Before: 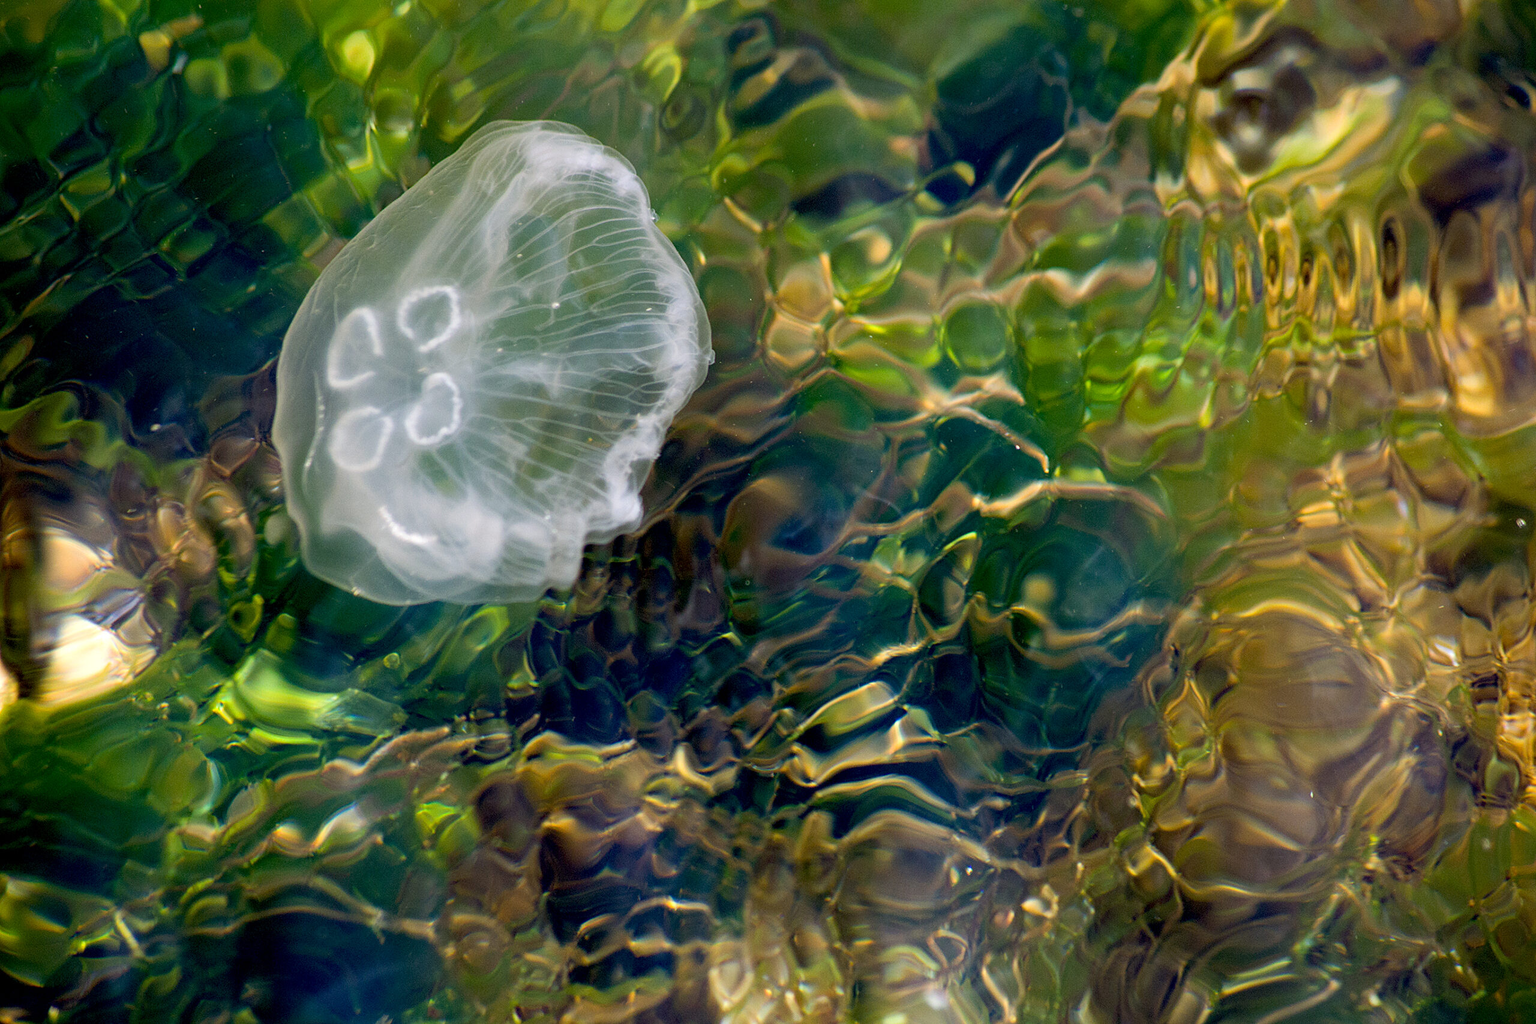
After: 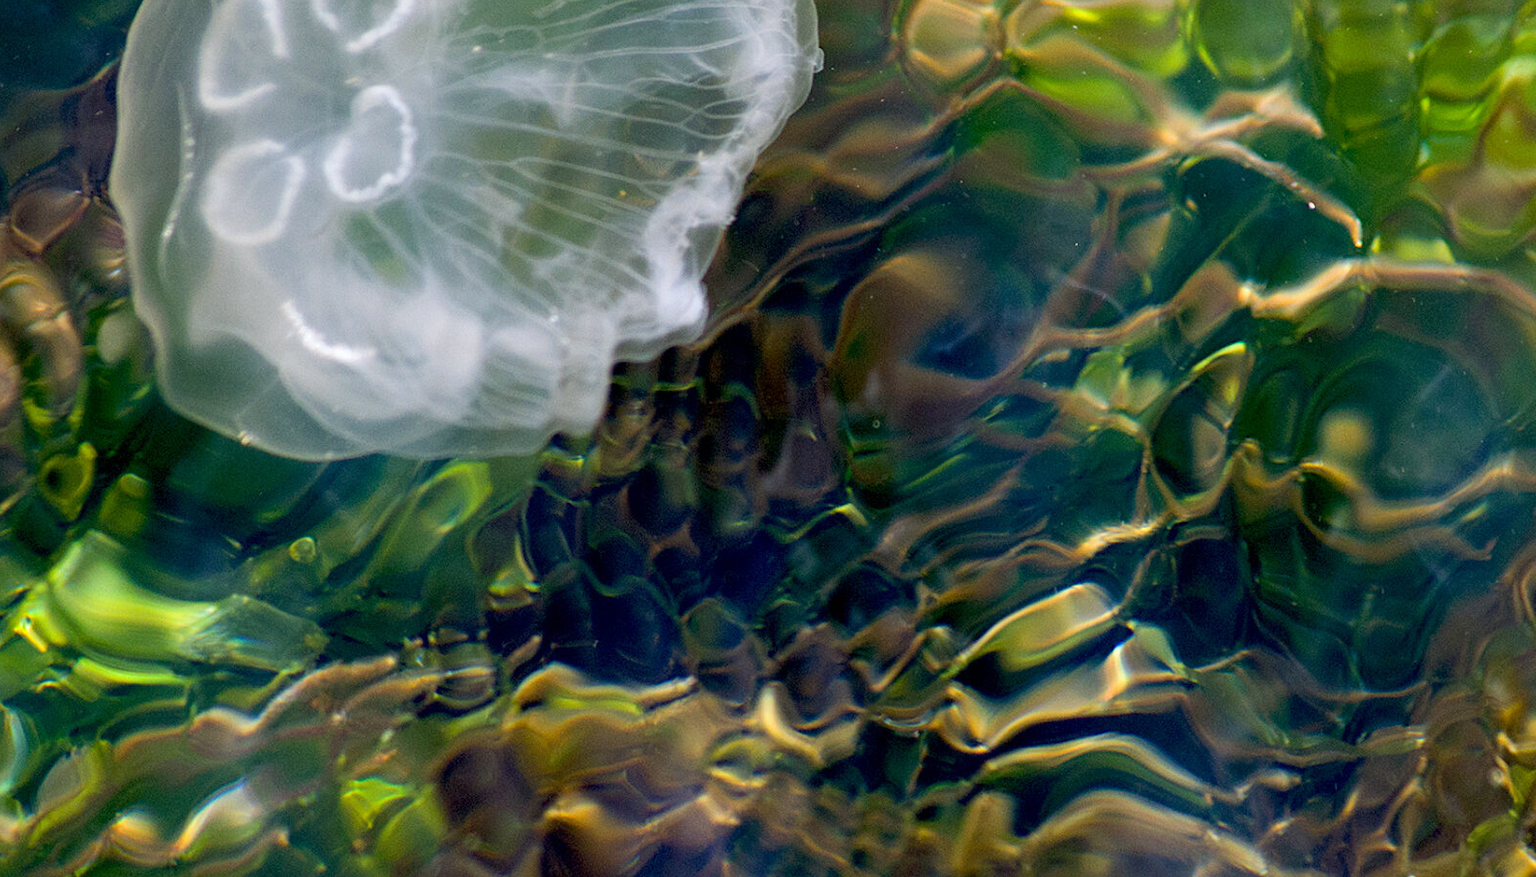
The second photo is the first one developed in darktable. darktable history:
crop: left 13.312%, top 31.28%, right 24.627%, bottom 15.582%
white balance: red 0.988, blue 1.017
